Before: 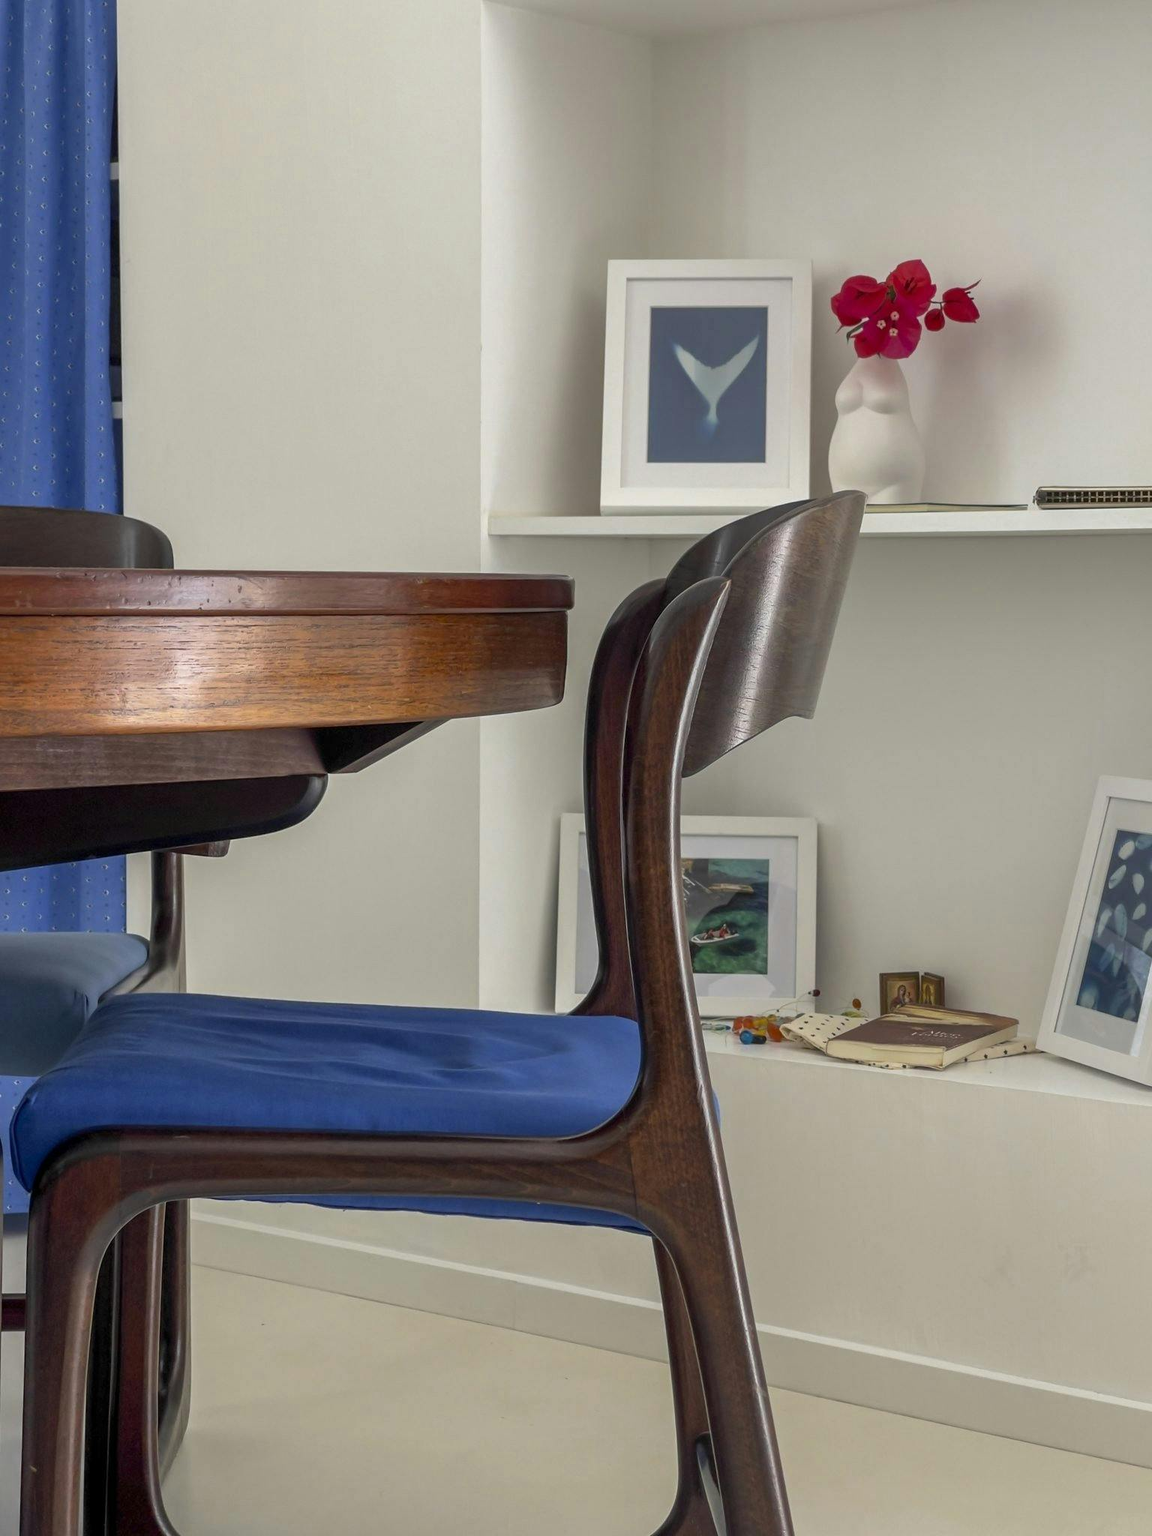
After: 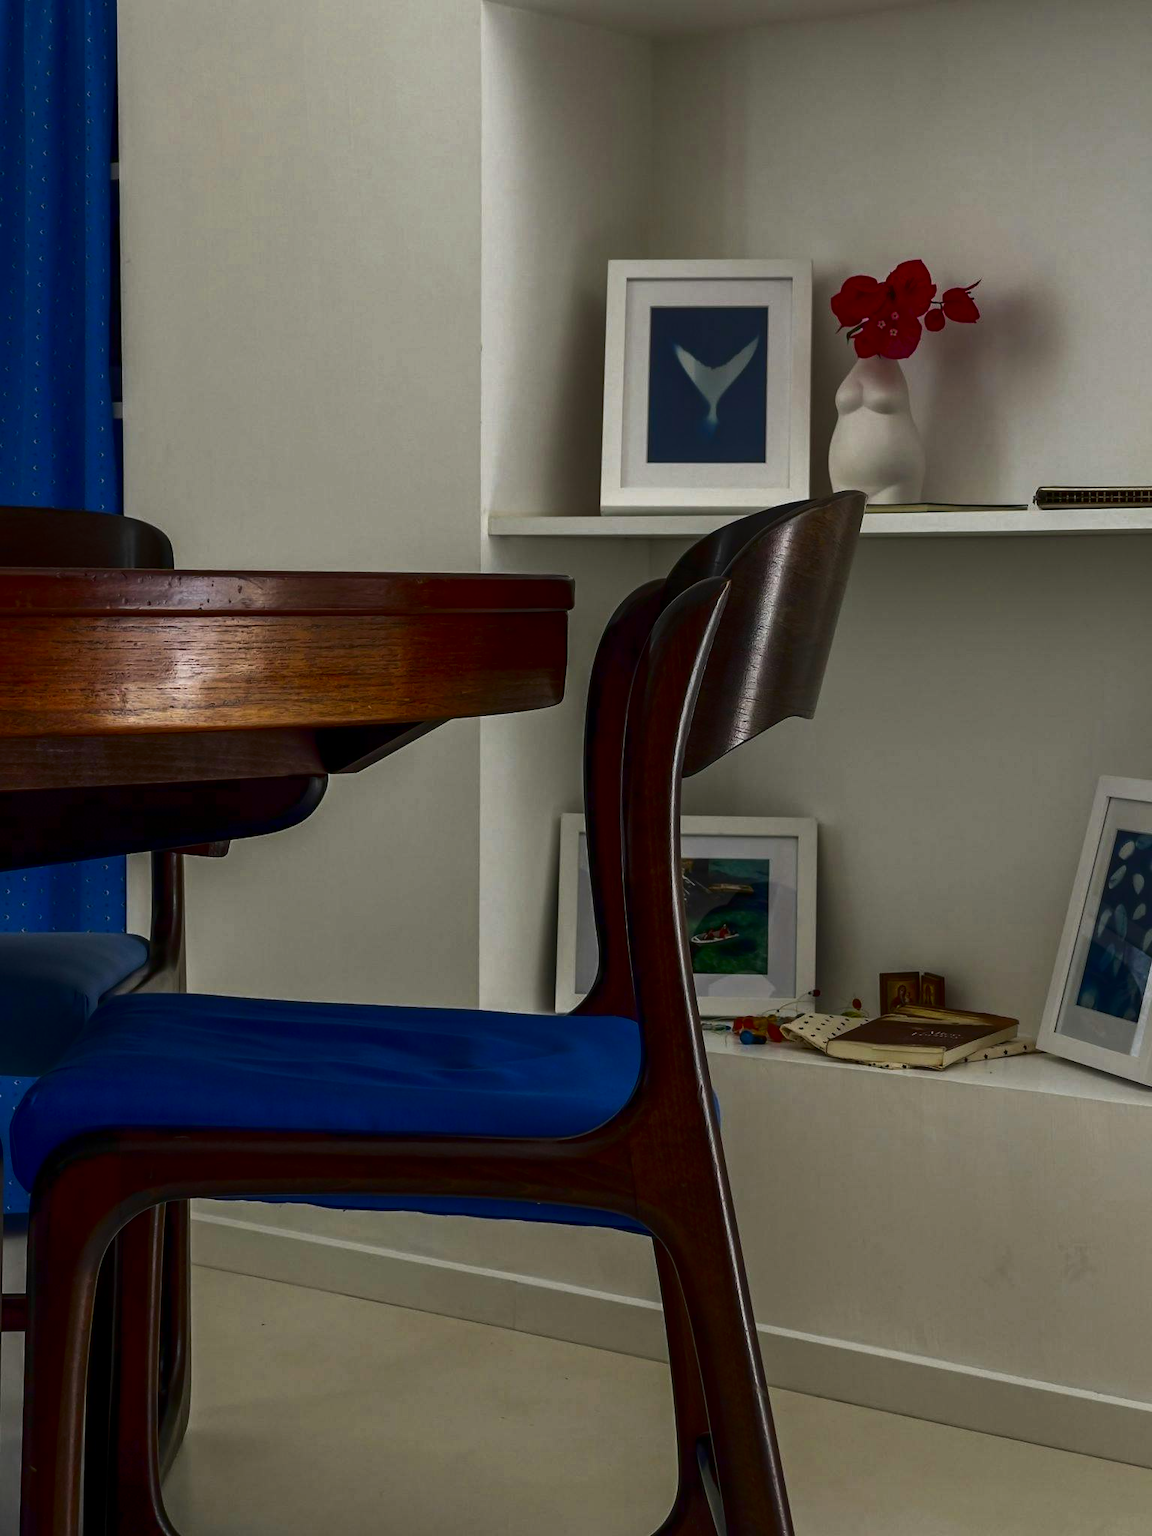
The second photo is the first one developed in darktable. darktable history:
contrast brightness saturation: contrast 0.09, brightness -0.572, saturation 0.167
